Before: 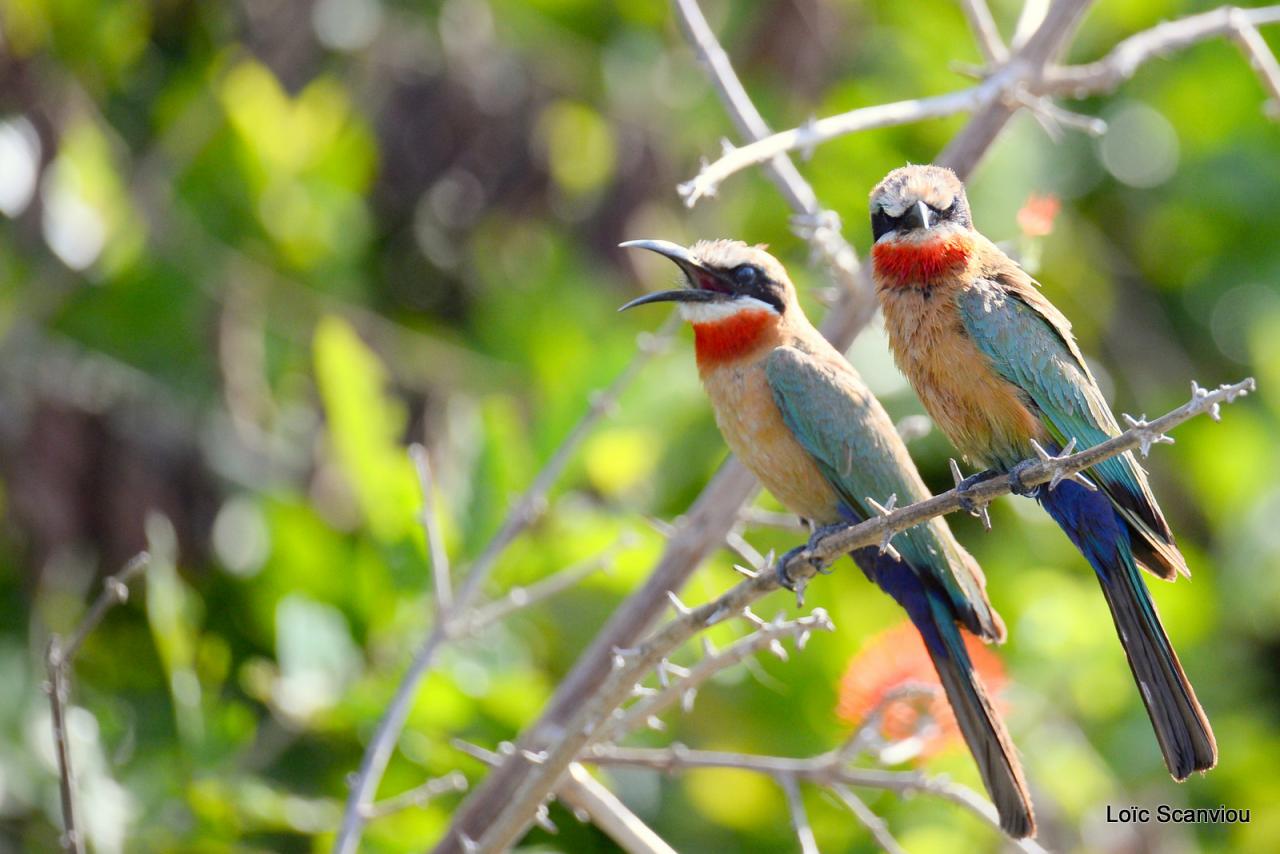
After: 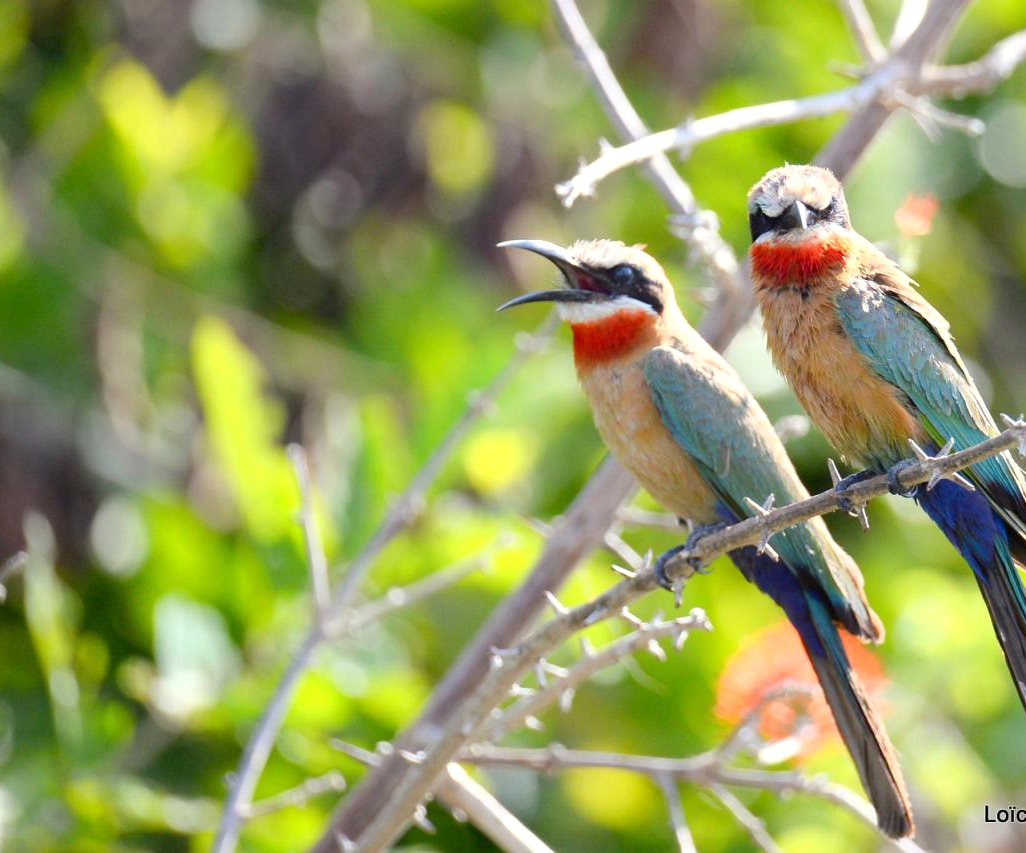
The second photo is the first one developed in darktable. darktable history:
exposure: exposure 0.245 EV, compensate exposure bias true, compensate highlight preservation false
crop and rotate: left 9.54%, right 10.234%
